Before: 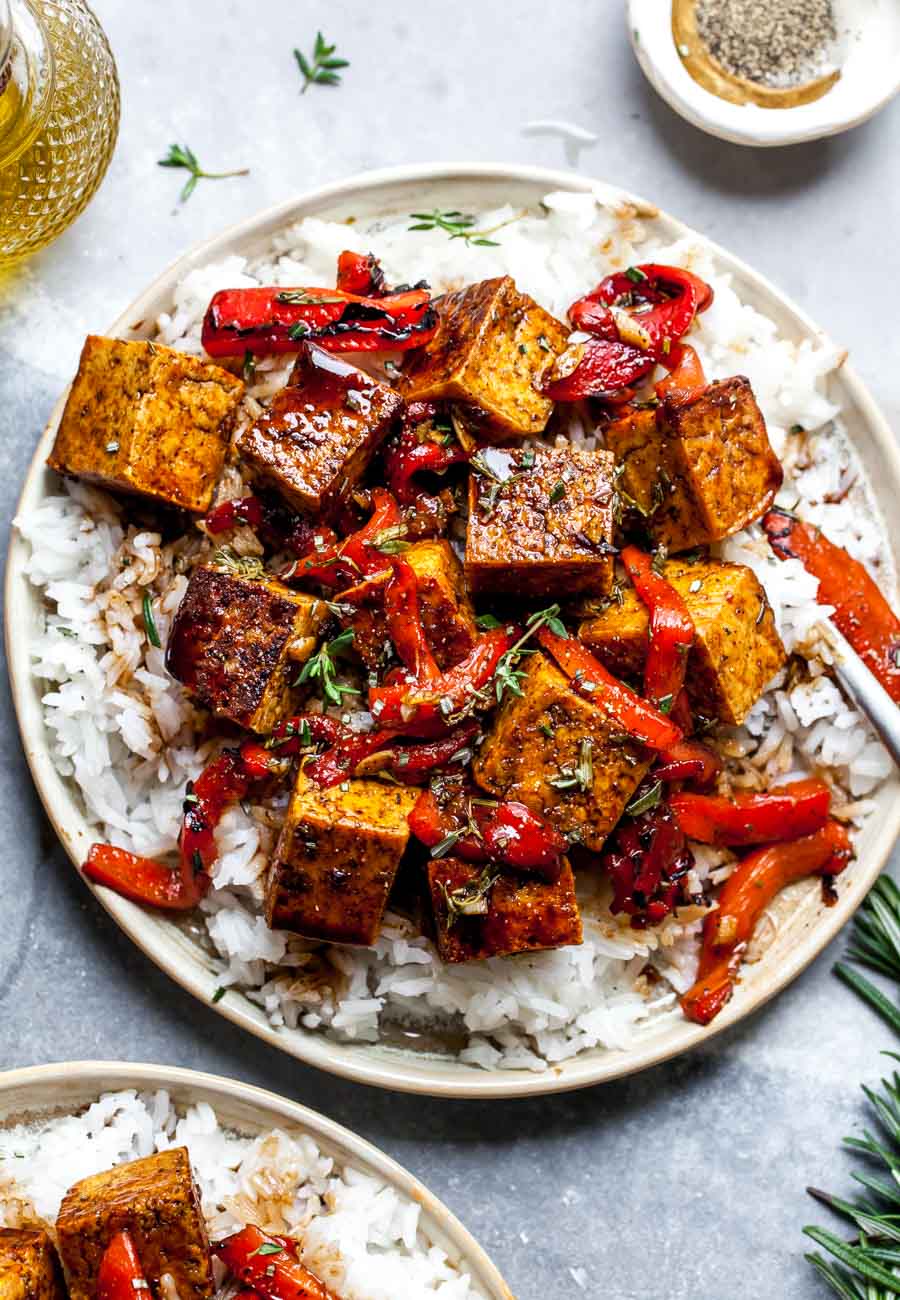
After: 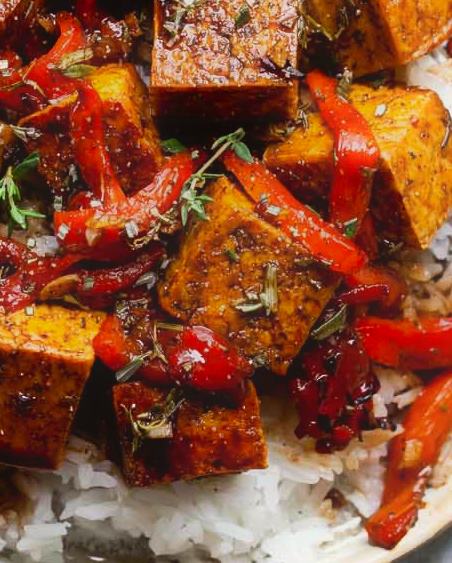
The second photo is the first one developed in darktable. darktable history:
crop: left 35.03%, top 36.625%, right 14.663%, bottom 20.057%
contrast equalizer: octaves 7, y [[0.6 ×6], [0.55 ×6], [0 ×6], [0 ×6], [0 ×6]], mix -1
